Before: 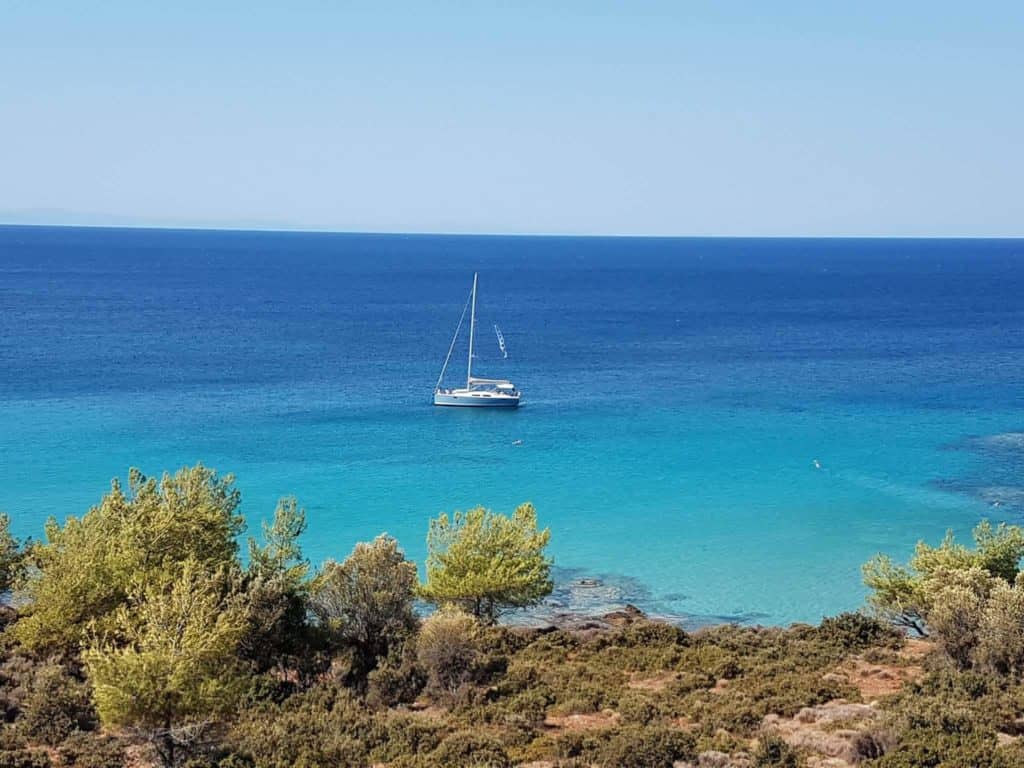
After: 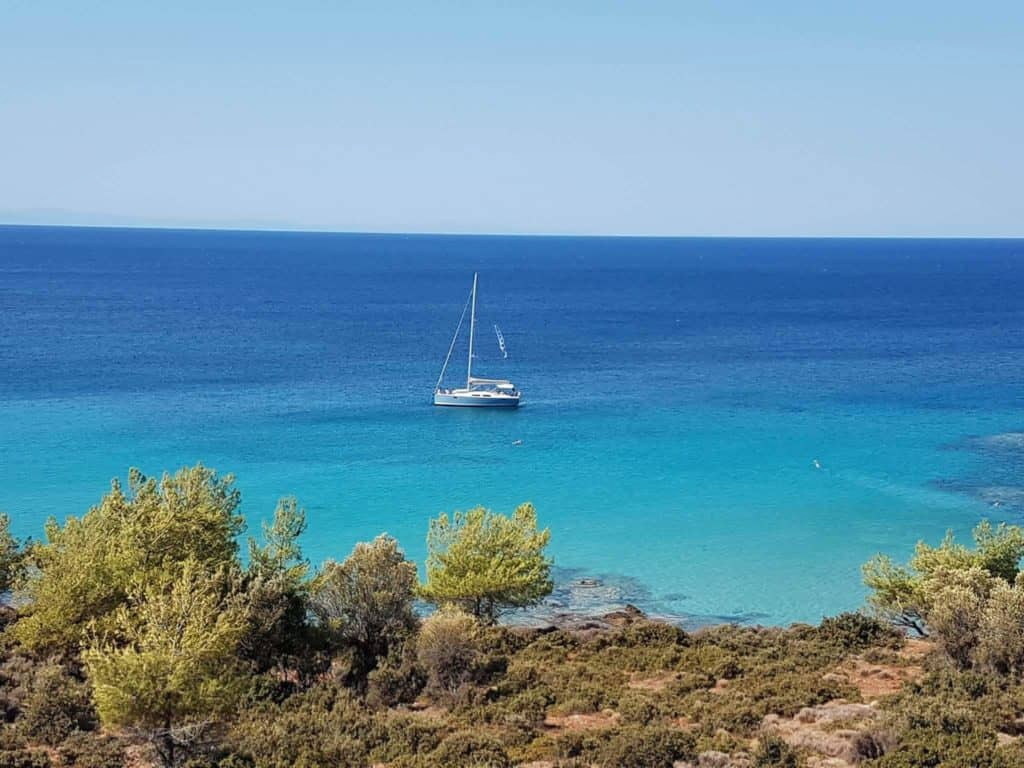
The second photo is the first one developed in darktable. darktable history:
shadows and highlights: shadows 25.99, highlights -24.67
